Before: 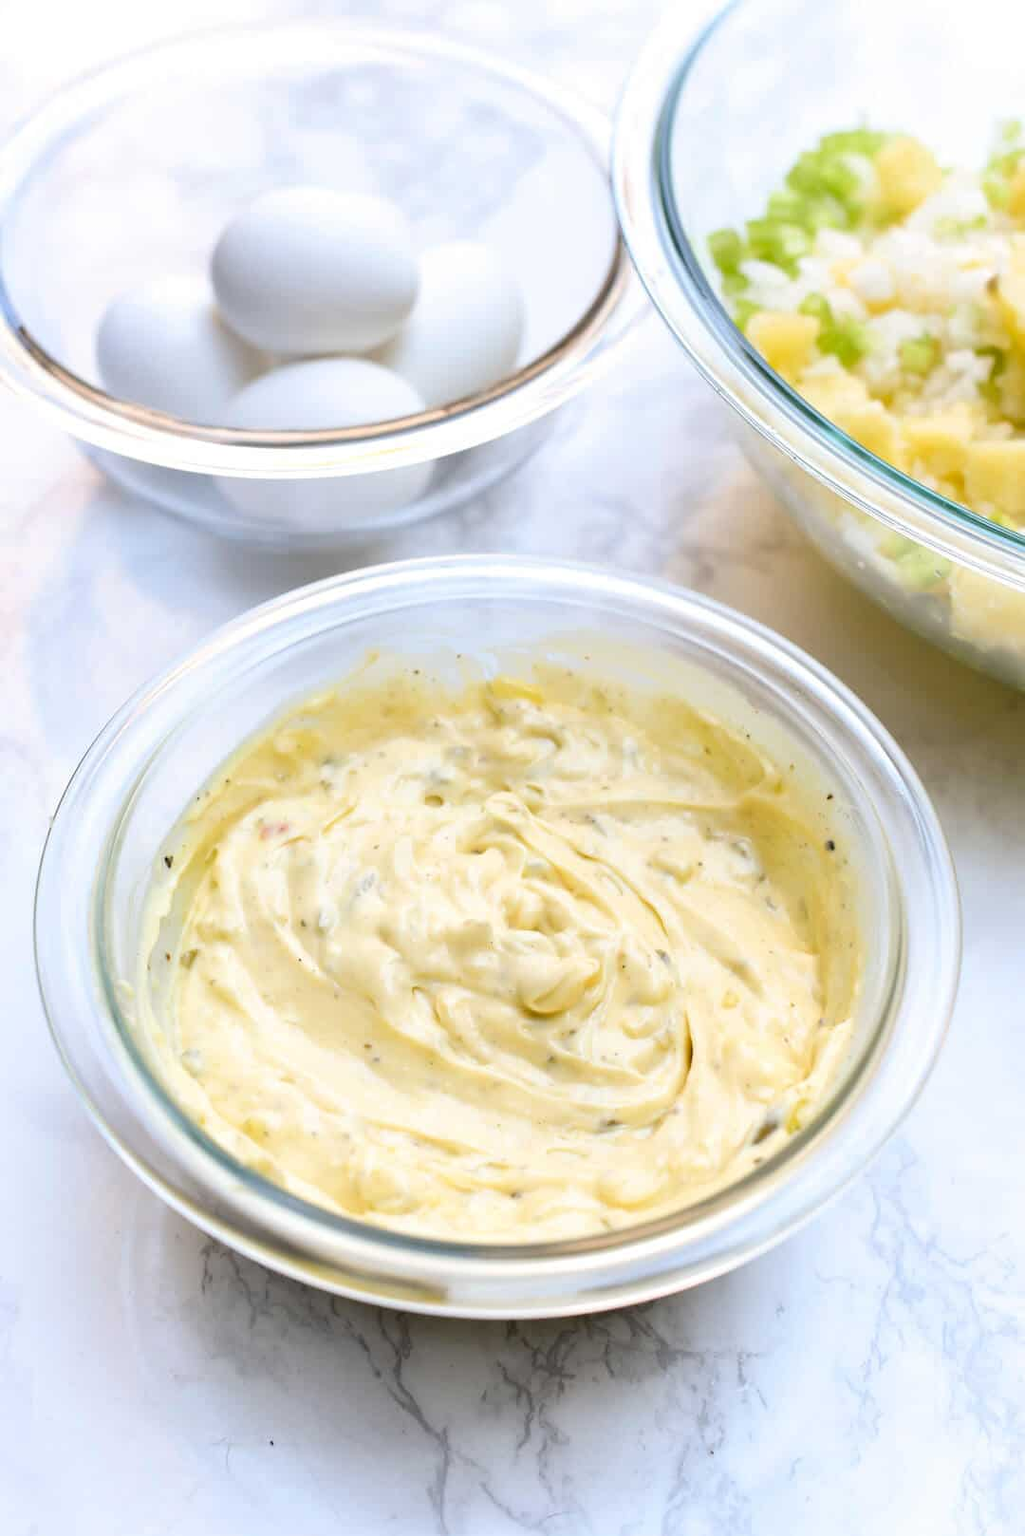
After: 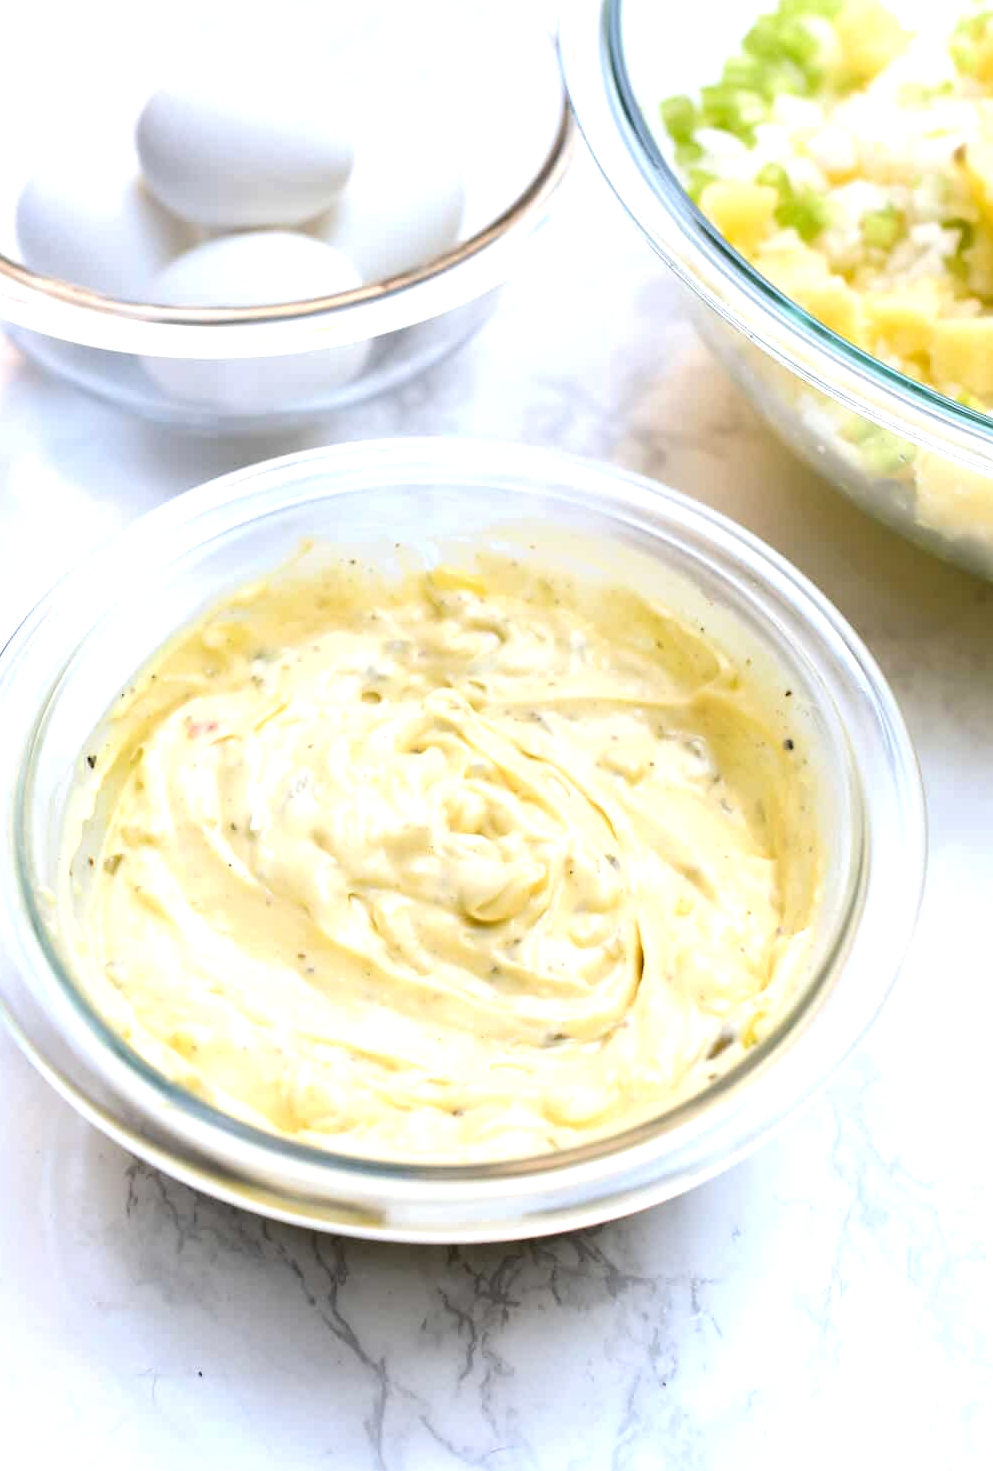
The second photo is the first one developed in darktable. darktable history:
crop and rotate: left 8.015%, top 9.049%
tone equalizer: -8 EV -0.444 EV, -7 EV -0.399 EV, -6 EV -0.32 EV, -5 EV -0.224 EV, -3 EV 0.212 EV, -2 EV 0.337 EV, -1 EV 0.373 EV, +0 EV 0.415 EV, edges refinement/feathering 500, mask exposure compensation -1.57 EV, preserve details guided filter
